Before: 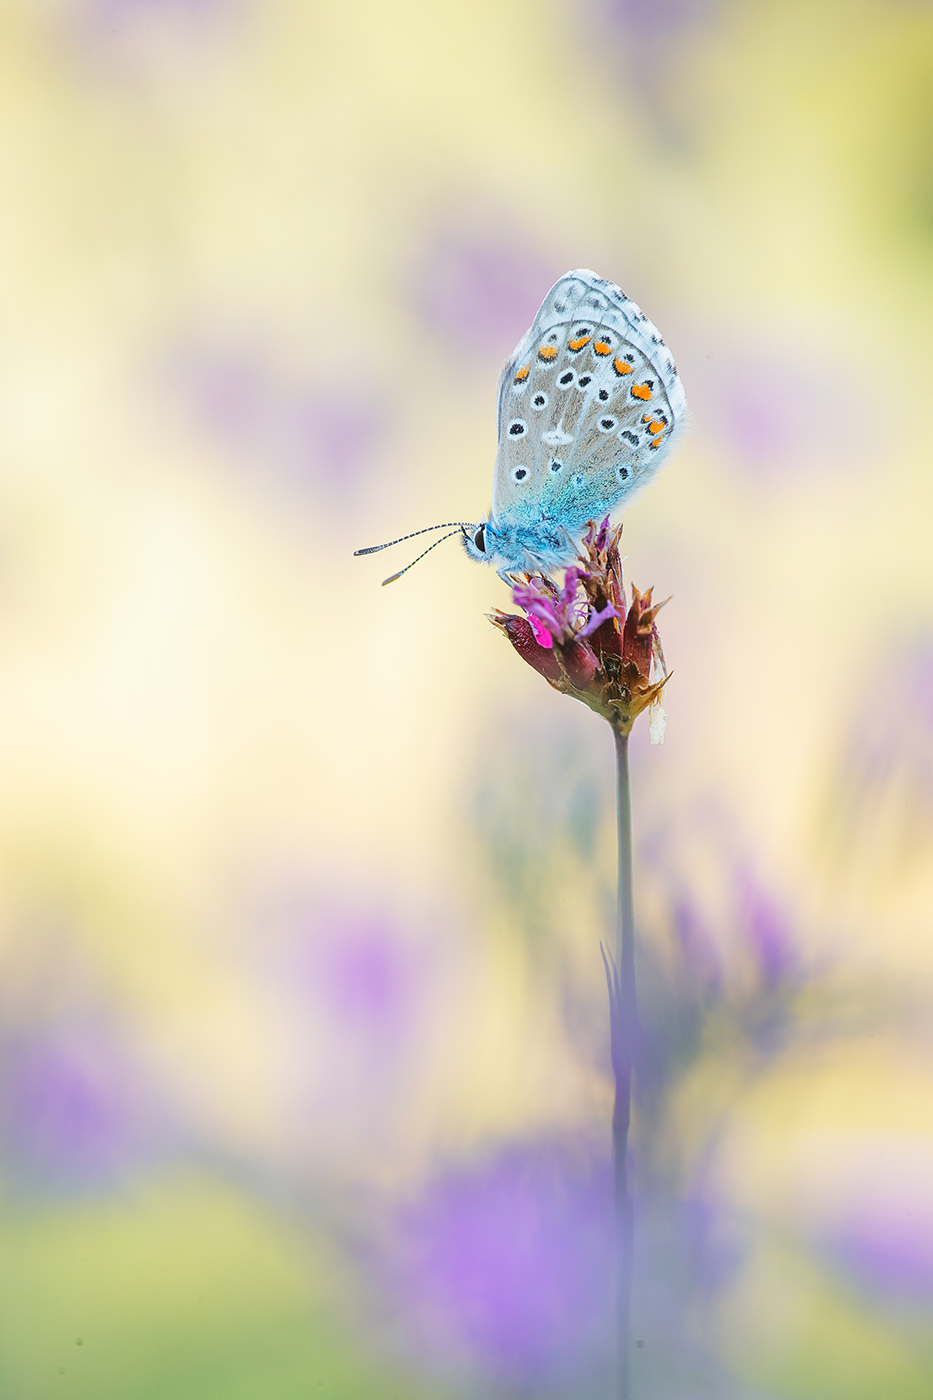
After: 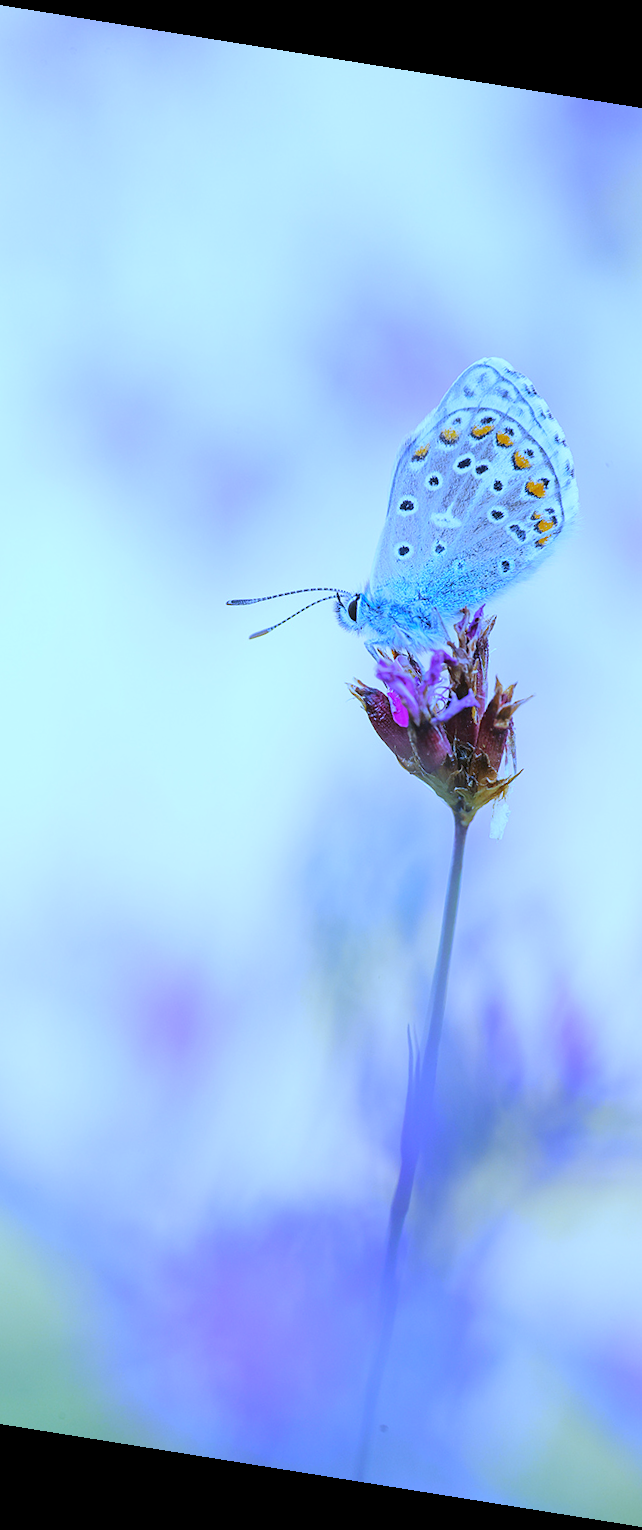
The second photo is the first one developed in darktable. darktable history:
crop and rotate: left 22.516%, right 21.234%
white balance: red 0.766, blue 1.537
rotate and perspective: rotation 9.12°, automatic cropping off
